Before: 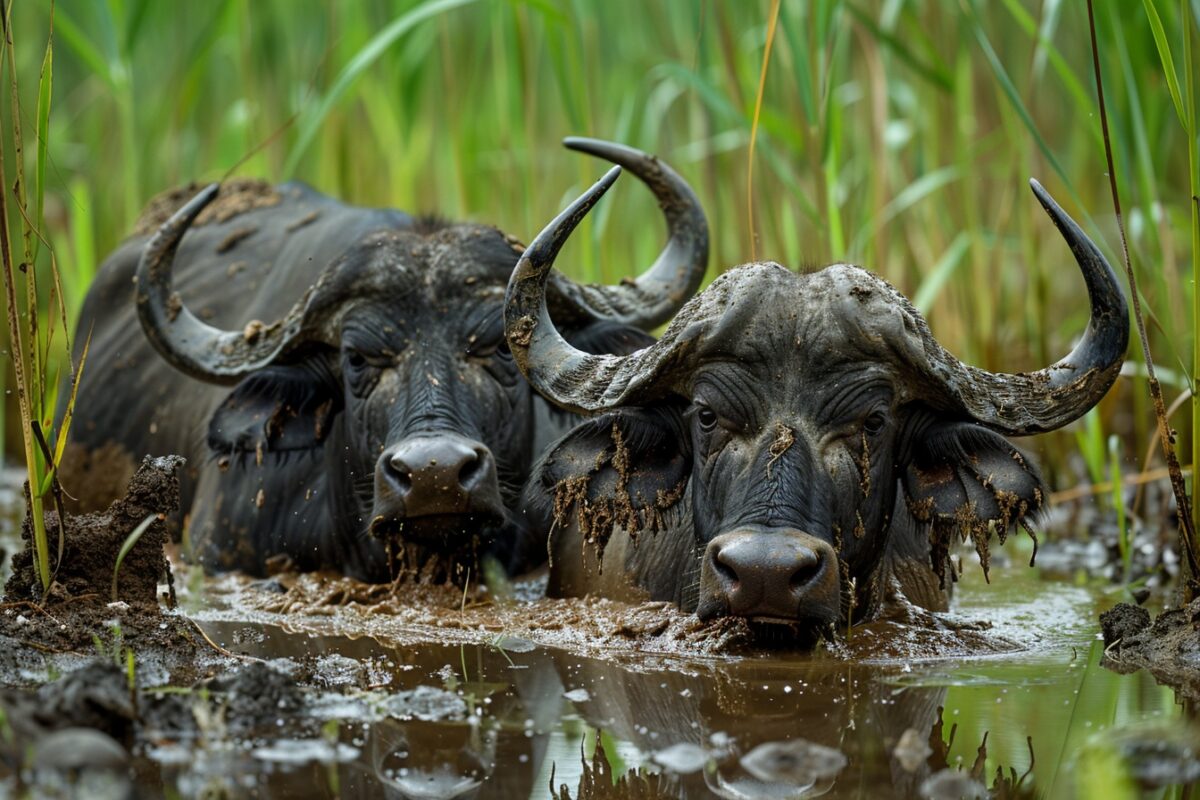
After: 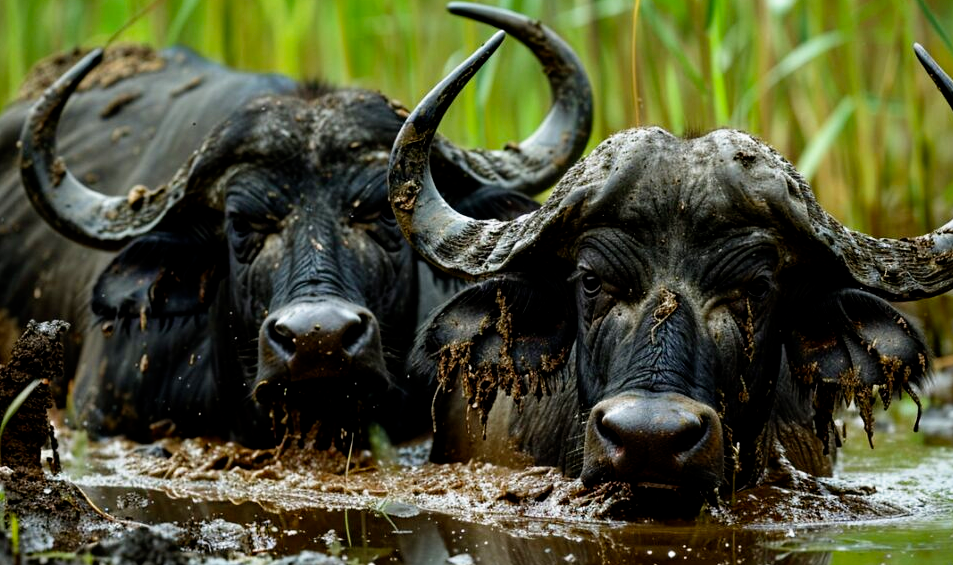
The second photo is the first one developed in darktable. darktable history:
crop: left 9.712%, top 16.928%, right 10.845%, bottom 12.332%
filmic rgb: black relative exposure -8.7 EV, white relative exposure 2.7 EV, threshold 3 EV, target black luminance 0%, hardness 6.25, latitude 76.53%, contrast 1.326, shadows ↔ highlights balance -0.349%, preserve chrominance no, color science v4 (2020), enable highlight reconstruction true
